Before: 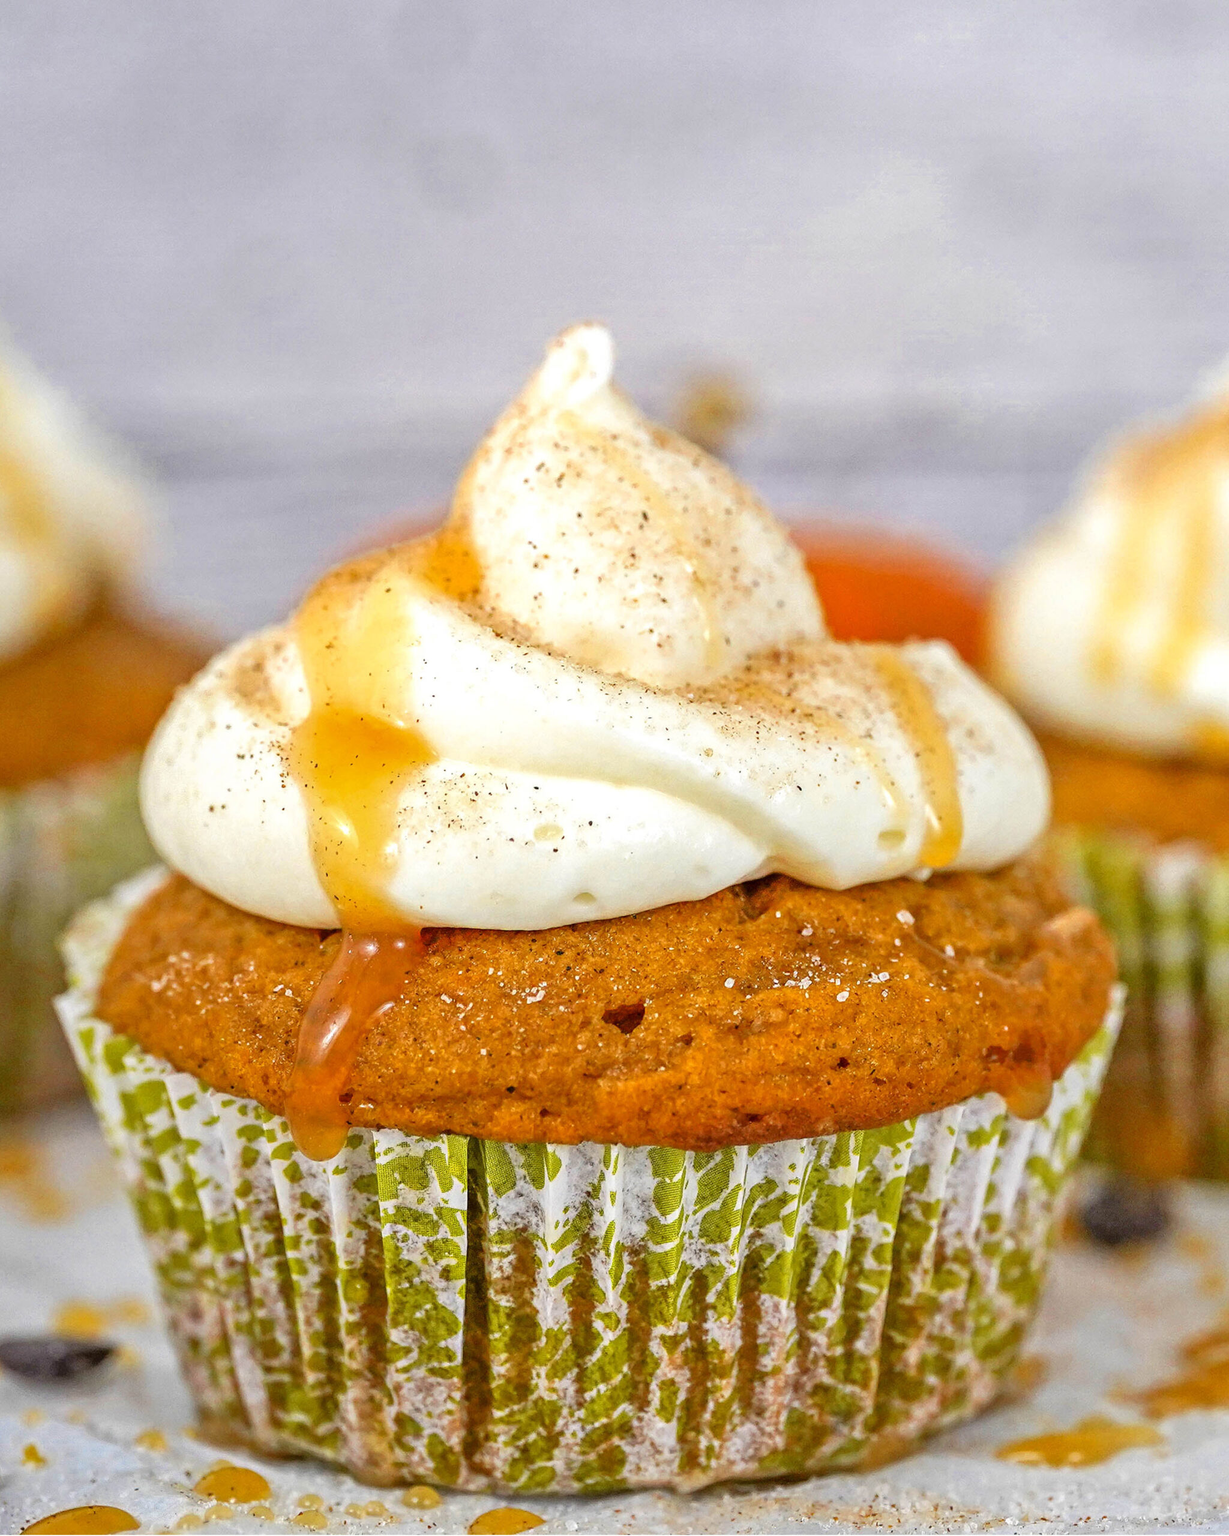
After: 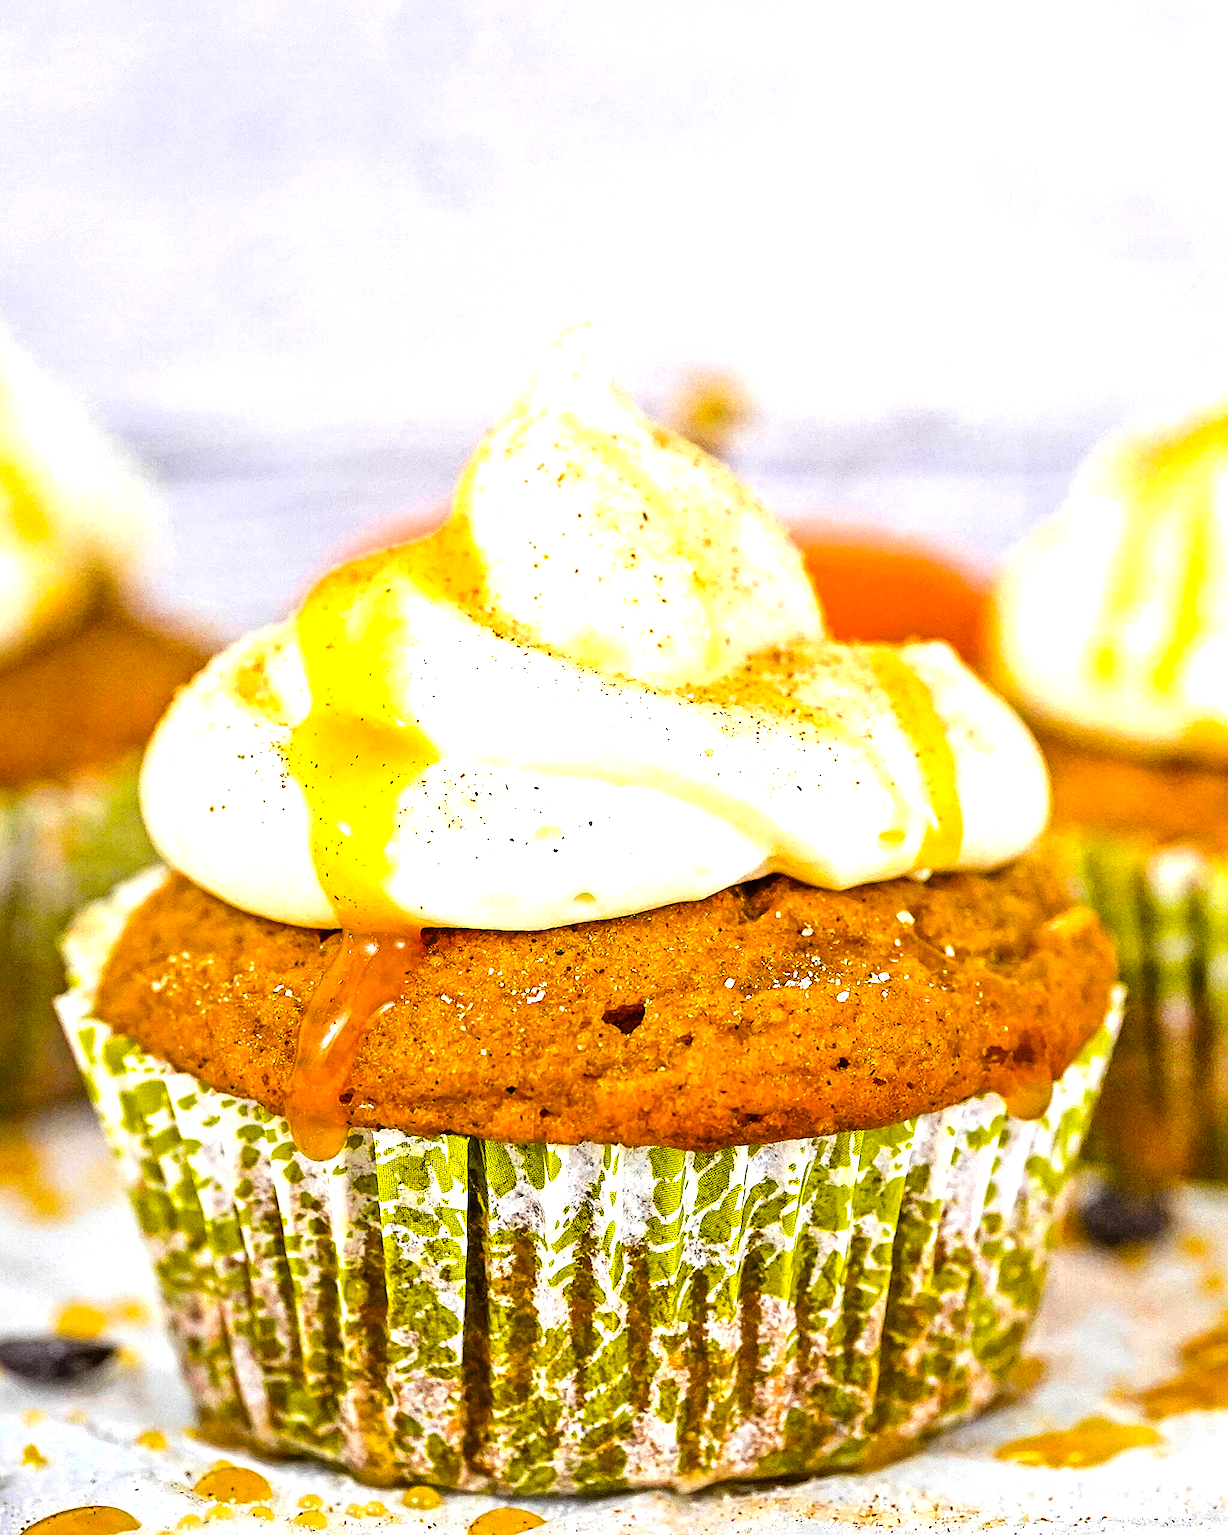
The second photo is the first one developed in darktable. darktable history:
sharpen: on, module defaults
tone equalizer: -8 EV -1.08 EV, -7 EV -1.01 EV, -6 EV -0.867 EV, -5 EV -0.578 EV, -3 EV 0.578 EV, -2 EV 0.867 EV, -1 EV 1.01 EV, +0 EV 1.08 EV, edges refinement/feathering 500, mask exposure compensation -1.57 EV, preserve details no
color balance rgb: linear chroma grading › global chroma 15%, perceptual saturation grading › global saturation 30%
